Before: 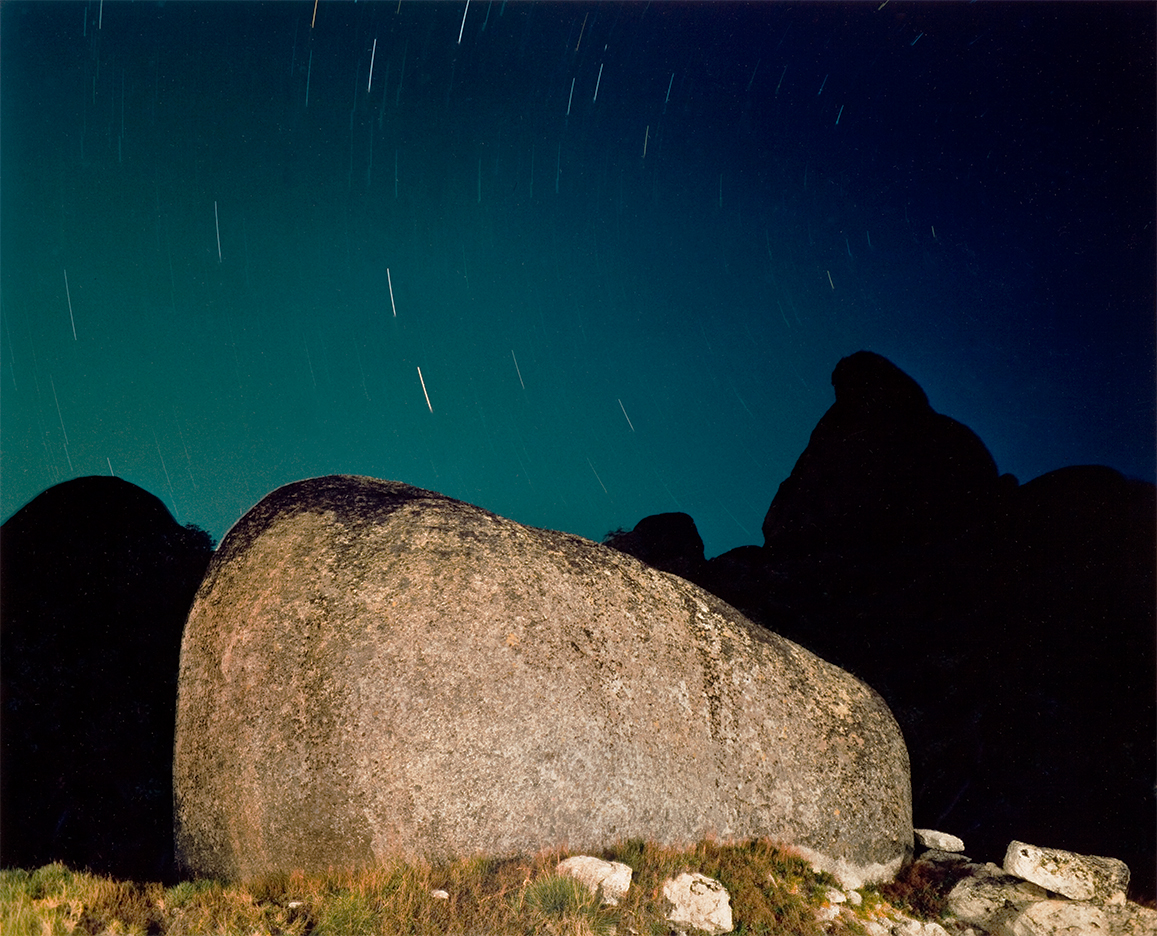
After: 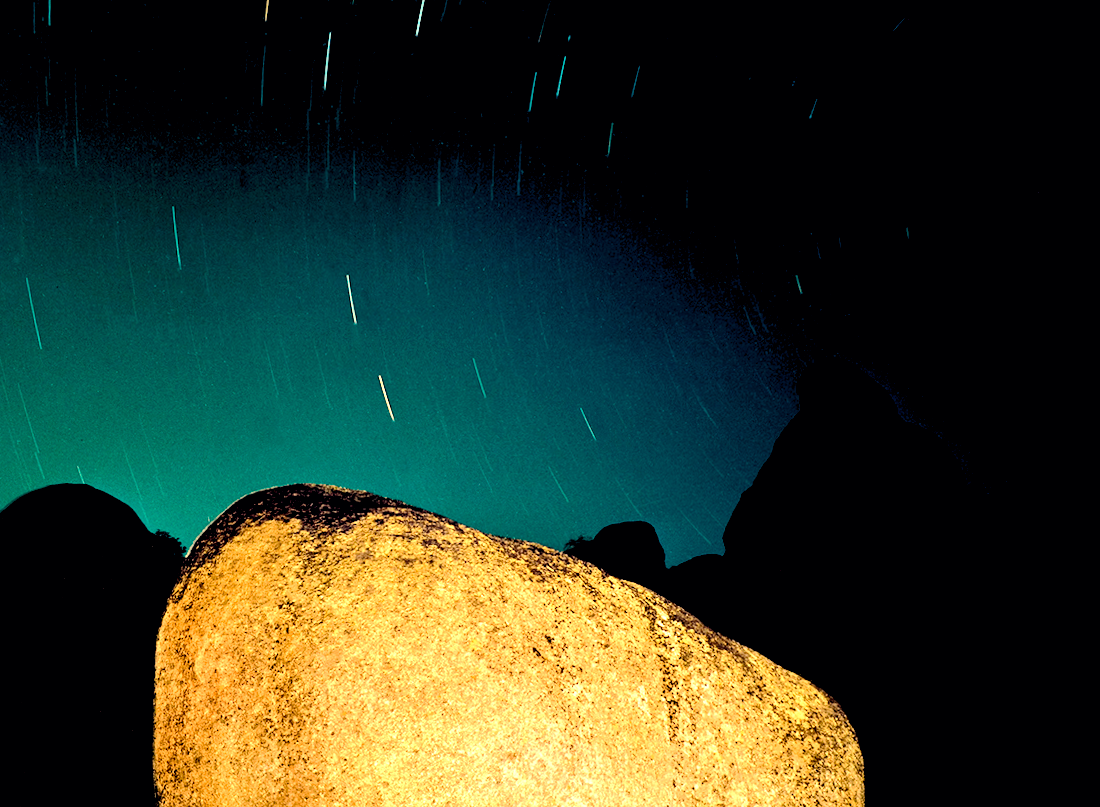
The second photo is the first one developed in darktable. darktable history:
tone equalizer: on, module defaults
rgb levels: levels [[0.034, 0.472, 0.904], [0, 0.5, 1], [0, 0.5, 1]]
color correction: highlights a* 2.72, highlights b* 22.8
crop and rotate: top 0%, bottom 11.49%
tone curve: curves: ch0 [(0, 0) (0.126, 0.061) (0.338, 0.285) (0.494, 0.518) (0.703, 0.762) (1, 1)]; ch1 [(0, 0) (0.389, 0.313) (0.457, 0.442) (0.5, 0.501) (0.55, 0.578) (1, 1)]; ch2 [(0, 0) (0.44, 0.424) (0.501, 0.499) (0.557, 0.564) (0.613, 0.67) (0.707, 0.746) (1, 1)], color space Lab, independent channels, preserve colors none
exposure: exposure 1.089 EV, compensate highlight preservation false
rotate and perspective: rotation 0.074°, lens shift (vertical) 0.096, lens shift (horizontal) -0.041, crop left 0.043, crop right 0.952, crop top 0.024, crop bottom 0.979
